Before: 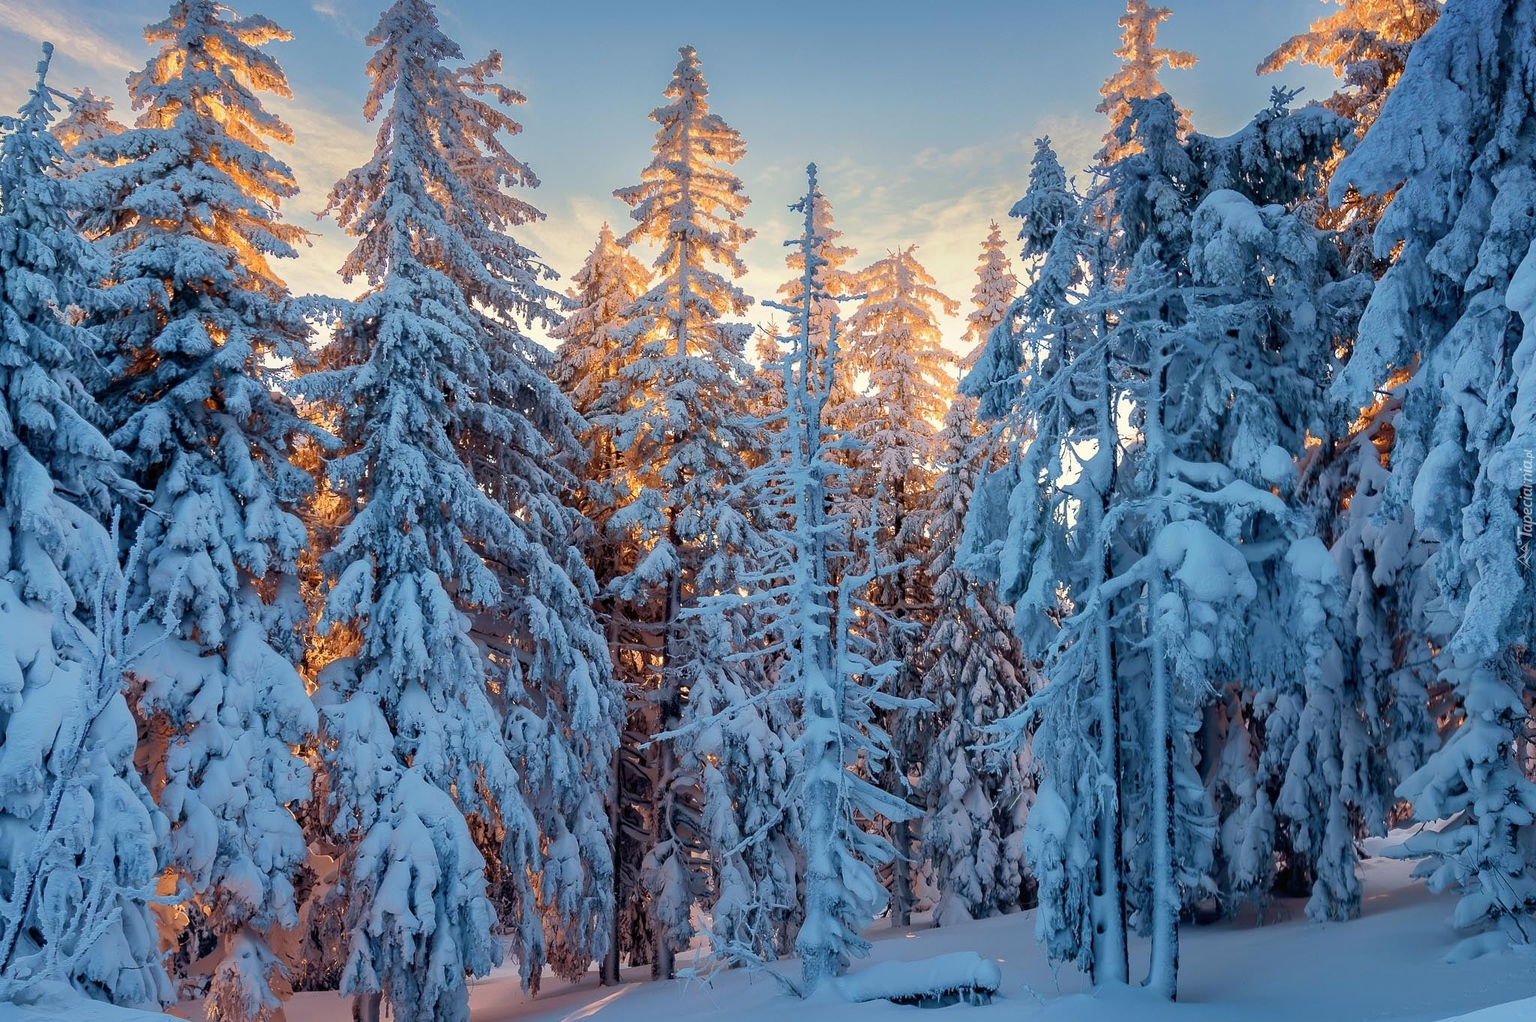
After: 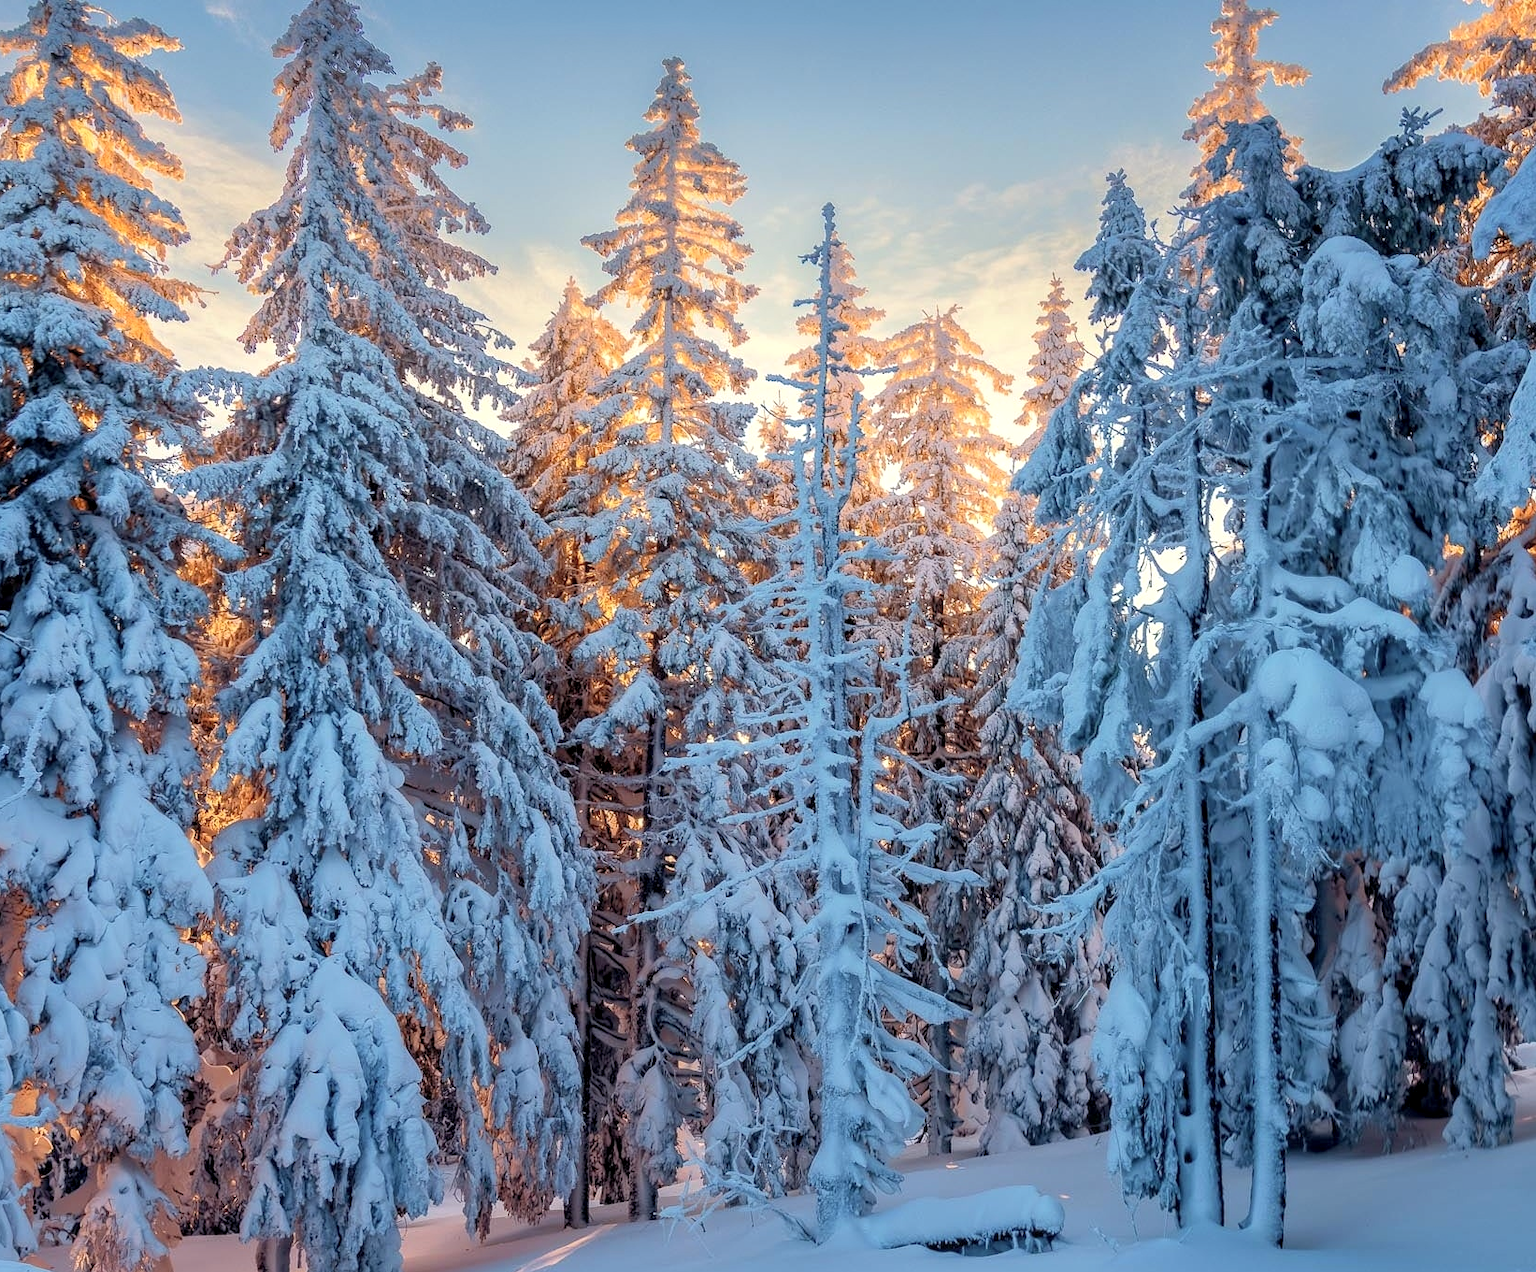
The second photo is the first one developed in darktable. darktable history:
local contrast: on, module defaults
contrast brightness saturation: brightness 0.122
crop and rotate: left 9.584%, right 10.186%
tone equalizer: mask exposure compensation -0.515 EV
